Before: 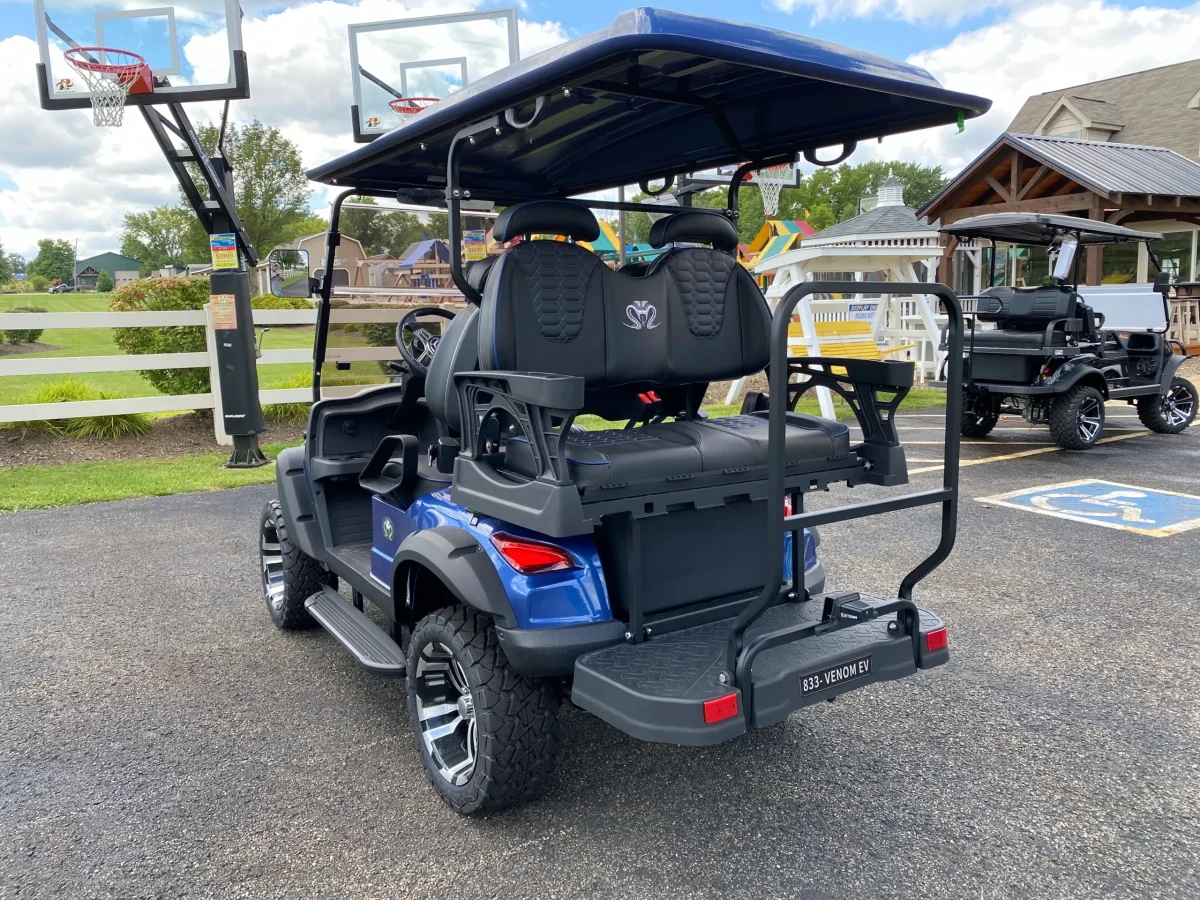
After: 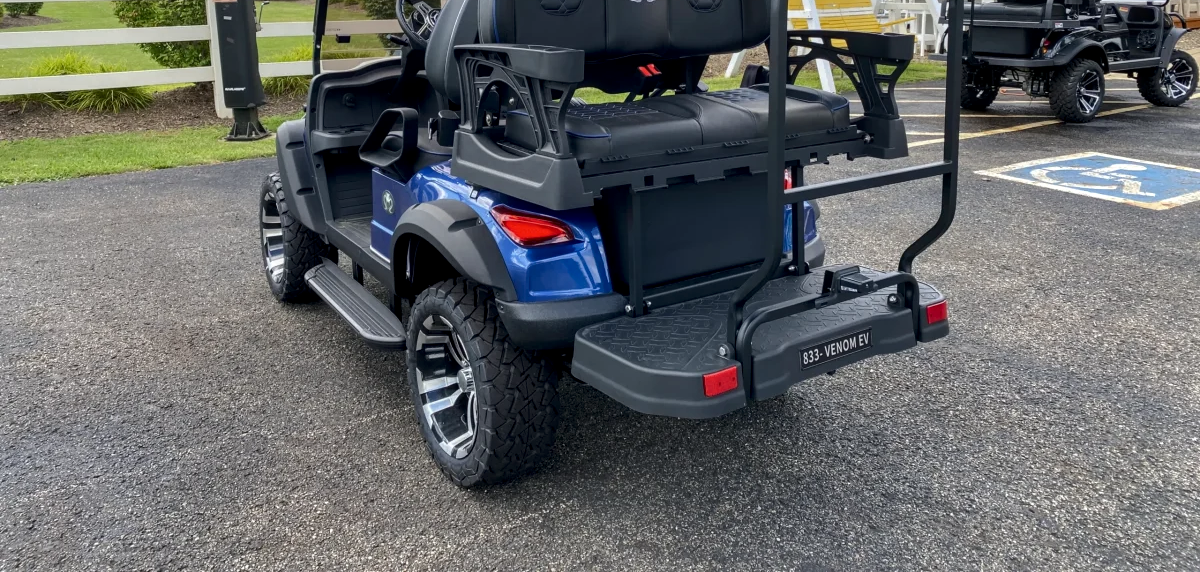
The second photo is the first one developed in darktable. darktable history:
tone curve: curves: ch0 [(0, 0) (0.568, 0.517) (0.8, 0.717) (1, 1)]
local contrast: on, module defaults
crop and rotate: top 36.435%
contrast brightness saturation: contrast 0.14
